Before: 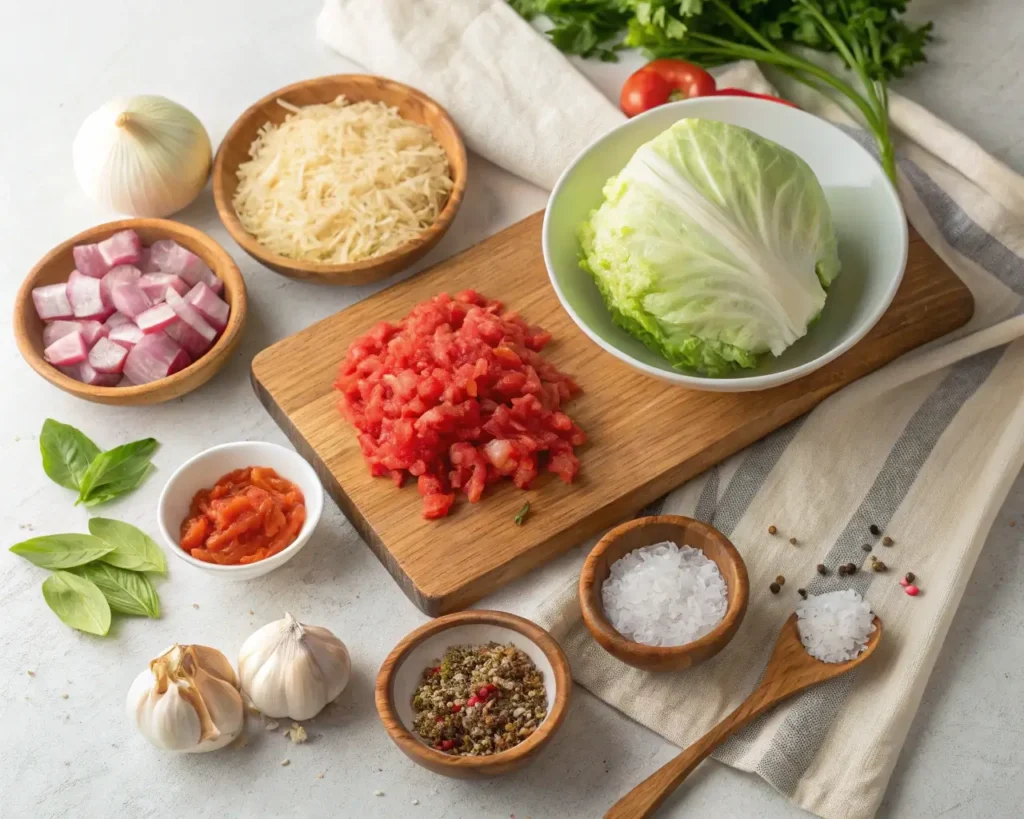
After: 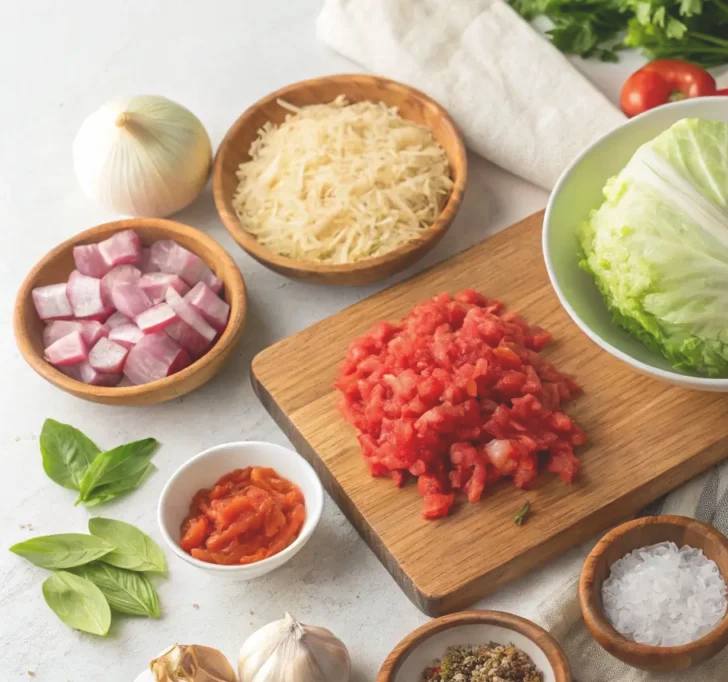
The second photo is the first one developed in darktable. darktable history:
crop: right 28.885%, bottom 16.626%
exposure: black level correction -0.015, compensate highlight preservation false
